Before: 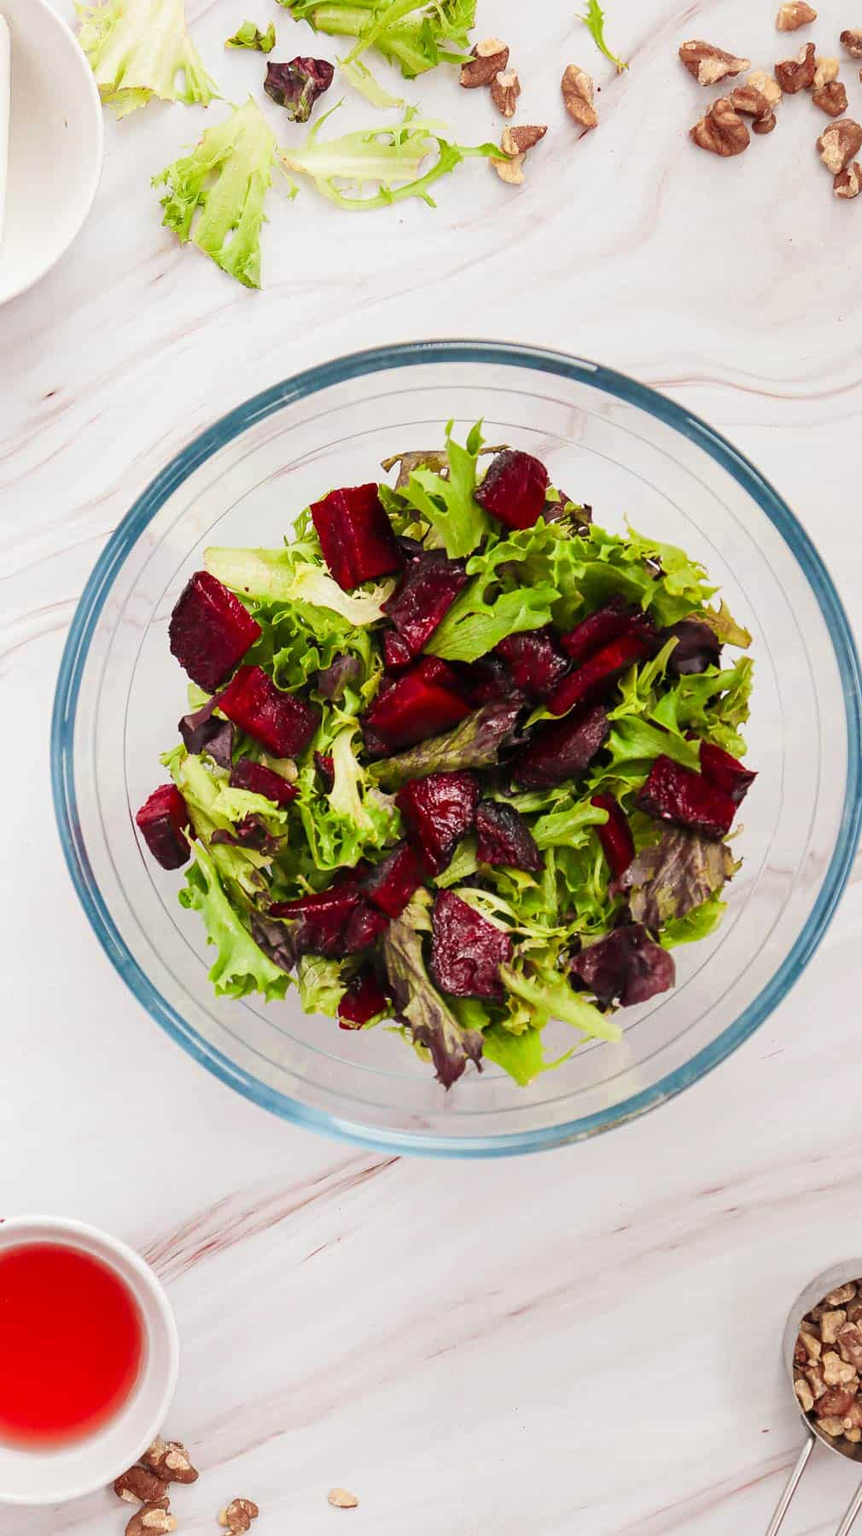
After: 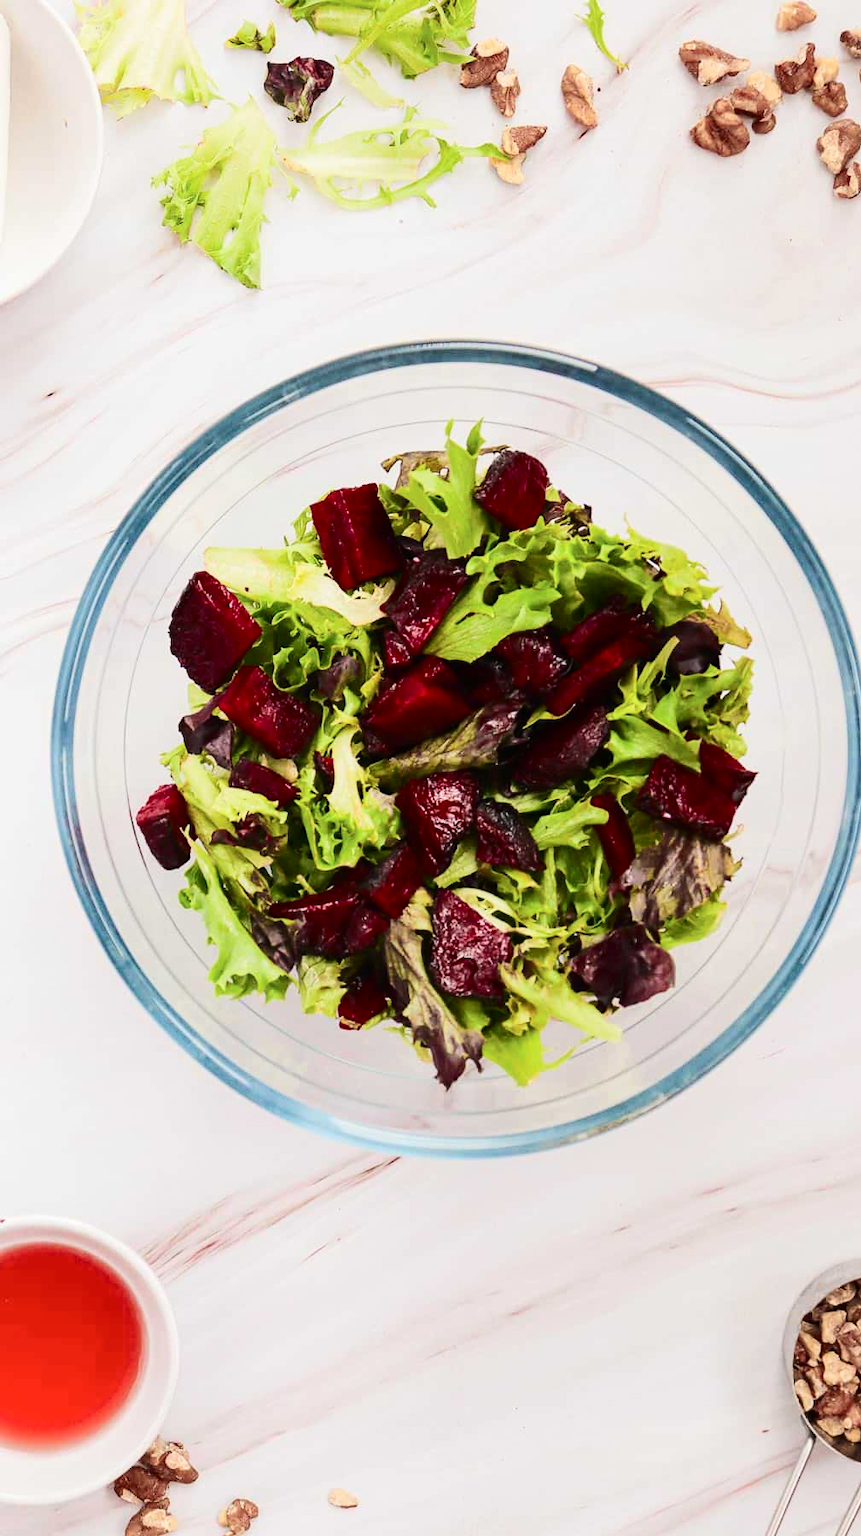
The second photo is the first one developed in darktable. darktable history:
tone curve: curves: ch0 [(0, 0) (0.003, 0.008) (0.011, 0.011) (0.025, 0.018) (0.044, 0.028) (0.069, 0.039) (0.1, 0.056) (0.136, 0.081) (0.177, 0.118) (0.224, 0.164) (0.277, 0.223) (0.335, 0.3) (0.399, 0.399) (0.468, 0.51) (0.543, 0.618) (0.623, 0.71) (0.709, 0.79) (0.801, 0.865) (0.898, 0.93) (1, 1)], color space Lab, independent channels, preserve colors none
